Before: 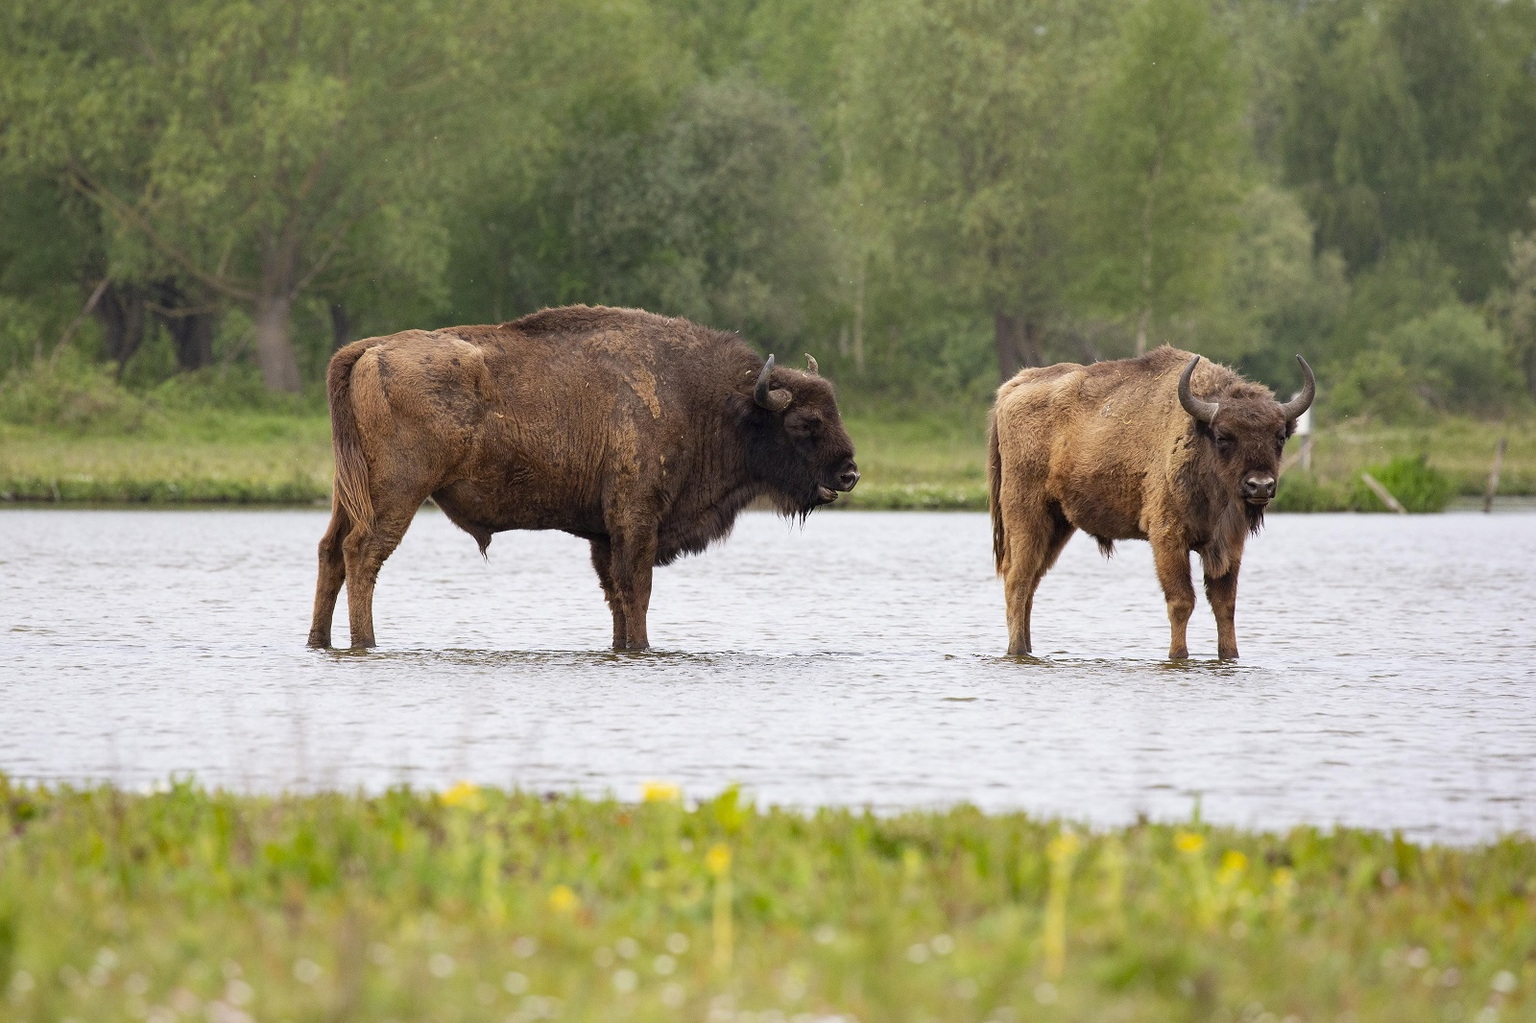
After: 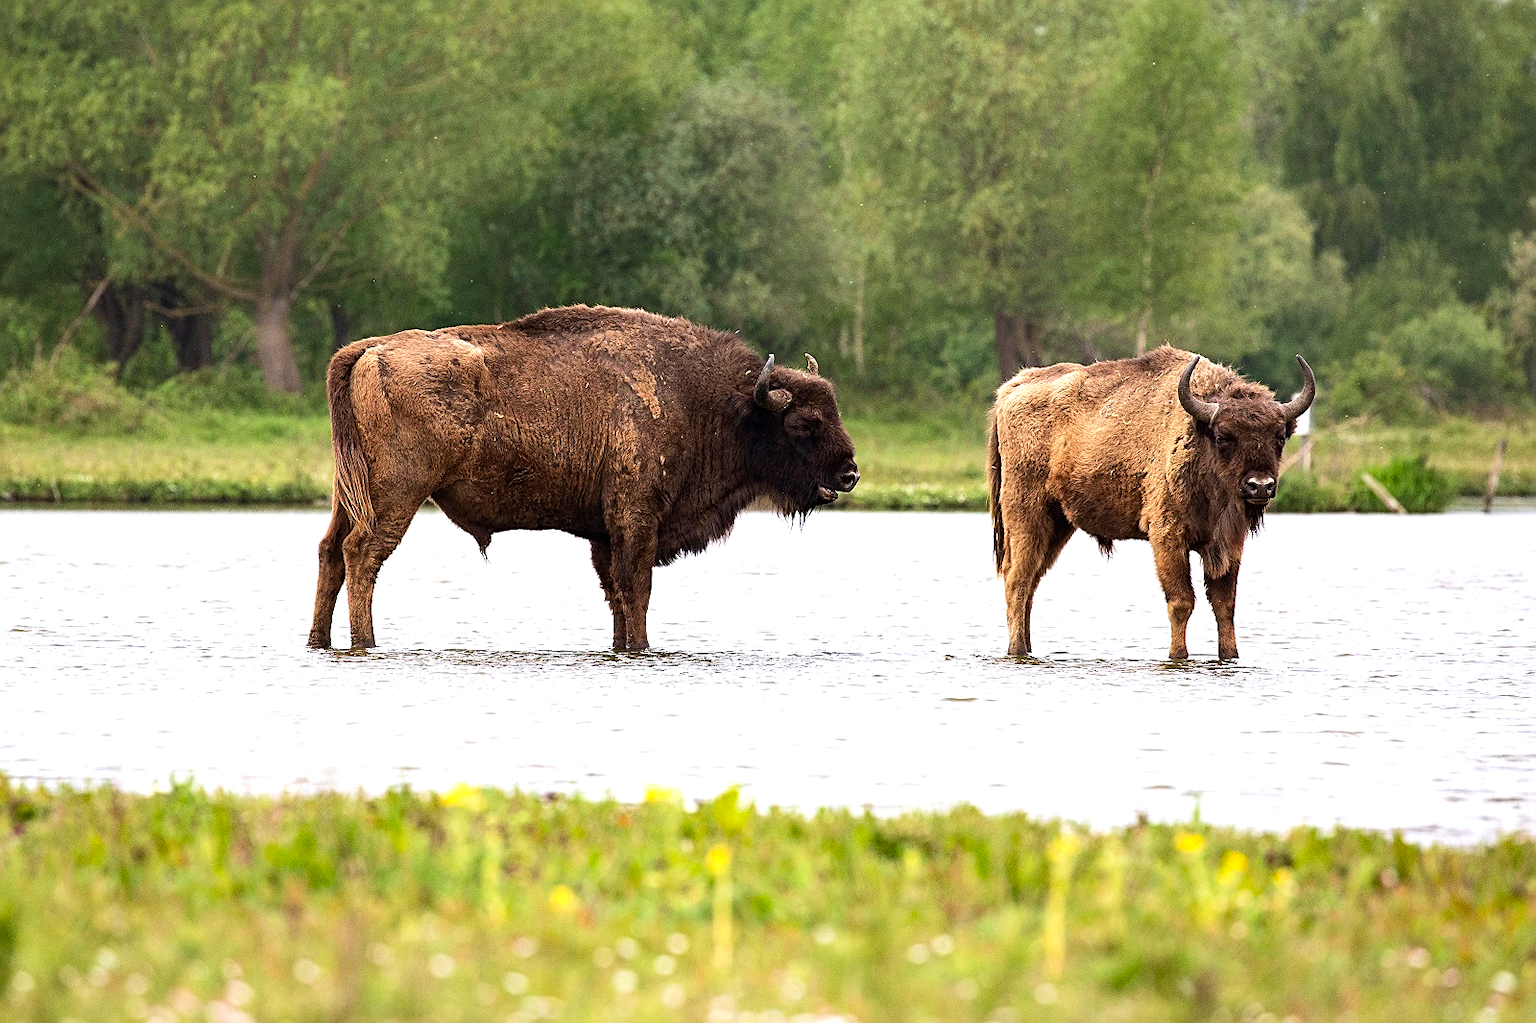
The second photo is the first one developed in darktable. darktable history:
rotate and perspective: automatic cropping original format, crop left 0, crop top 0
velvia: on, module defaults
tone equalizer: -8 EV -0.75 EV, -7 EV -0.7 EV, -6 EV -0.6 EV, -5 EV -0.4 EV, -3 EV 0.4 EV, -2 EV 0.6 EV, -1 EV 0.7 EV, +0 EV 0.75 EV, edges refinement/feathering 500, mask exposure compensation -1.57 EV, preserve details no
sharpen: on, module defaults
